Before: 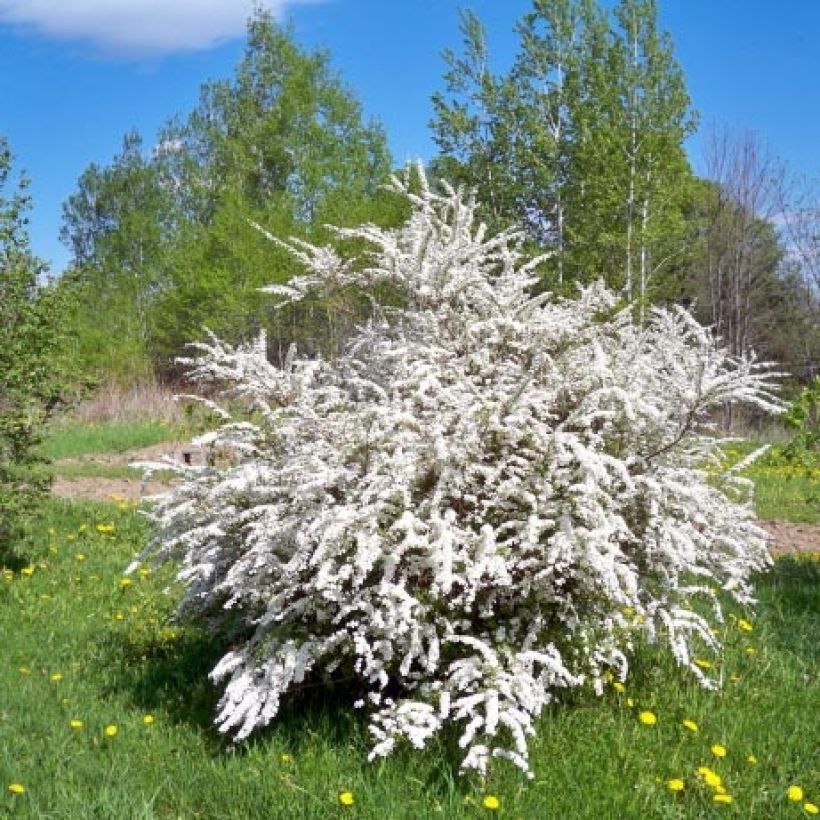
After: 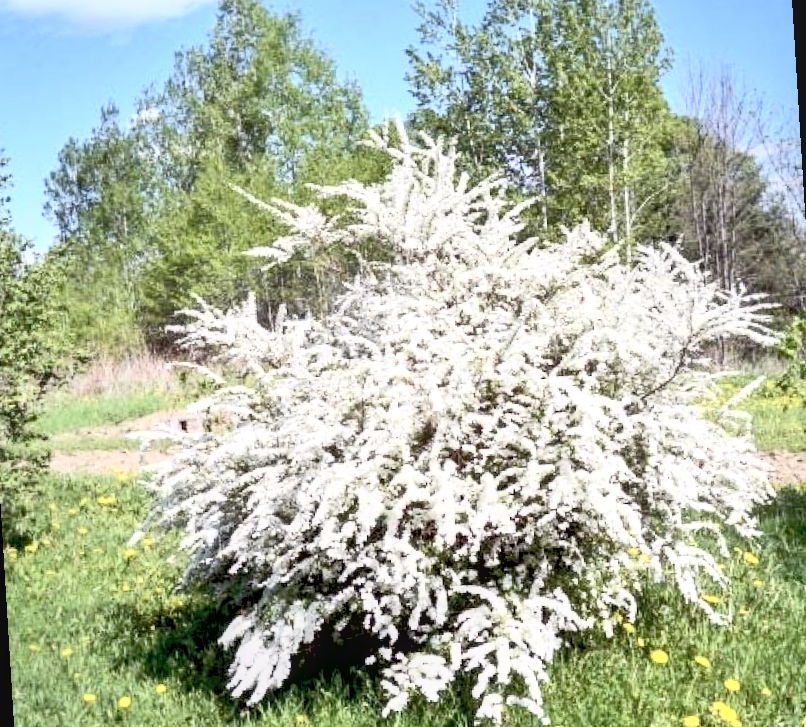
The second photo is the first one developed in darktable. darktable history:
exposure: black level correction 0.011, compensate highlight preservation false
rotate and perspective: rotation -3.52°, crop left 0.036, crop right 0.964, crop top 0.081, crop bottom 0.919
local contrast: on, module defaults
contrast brightness saturation: contrast 0.43, brightness 0.56, saturation -0.19
